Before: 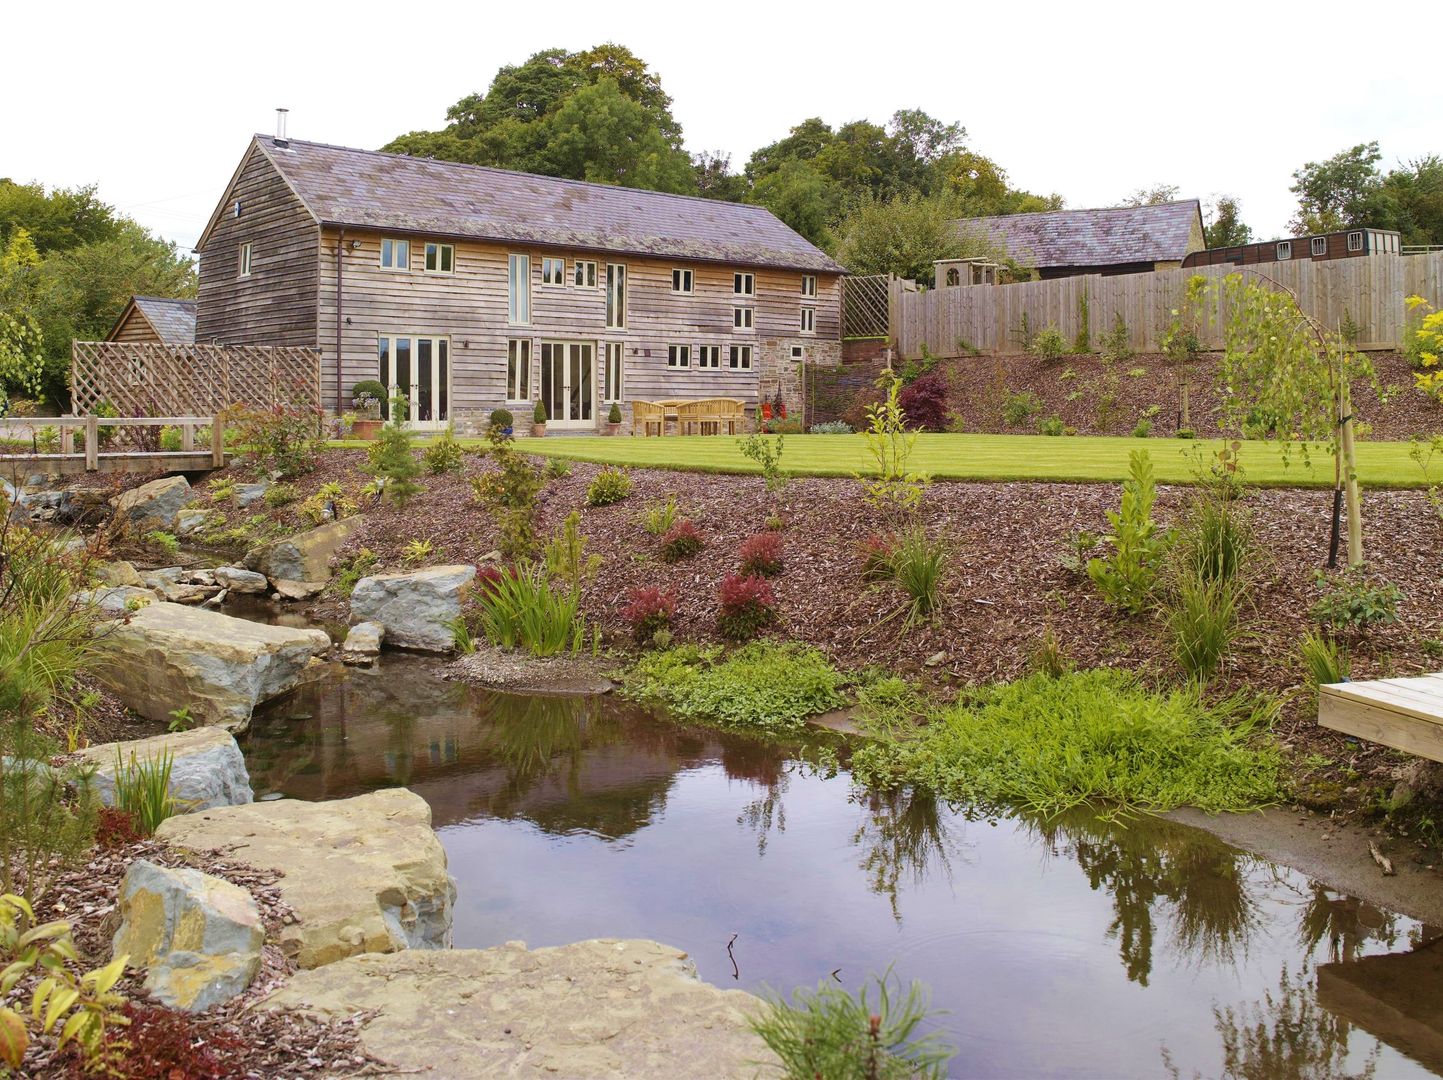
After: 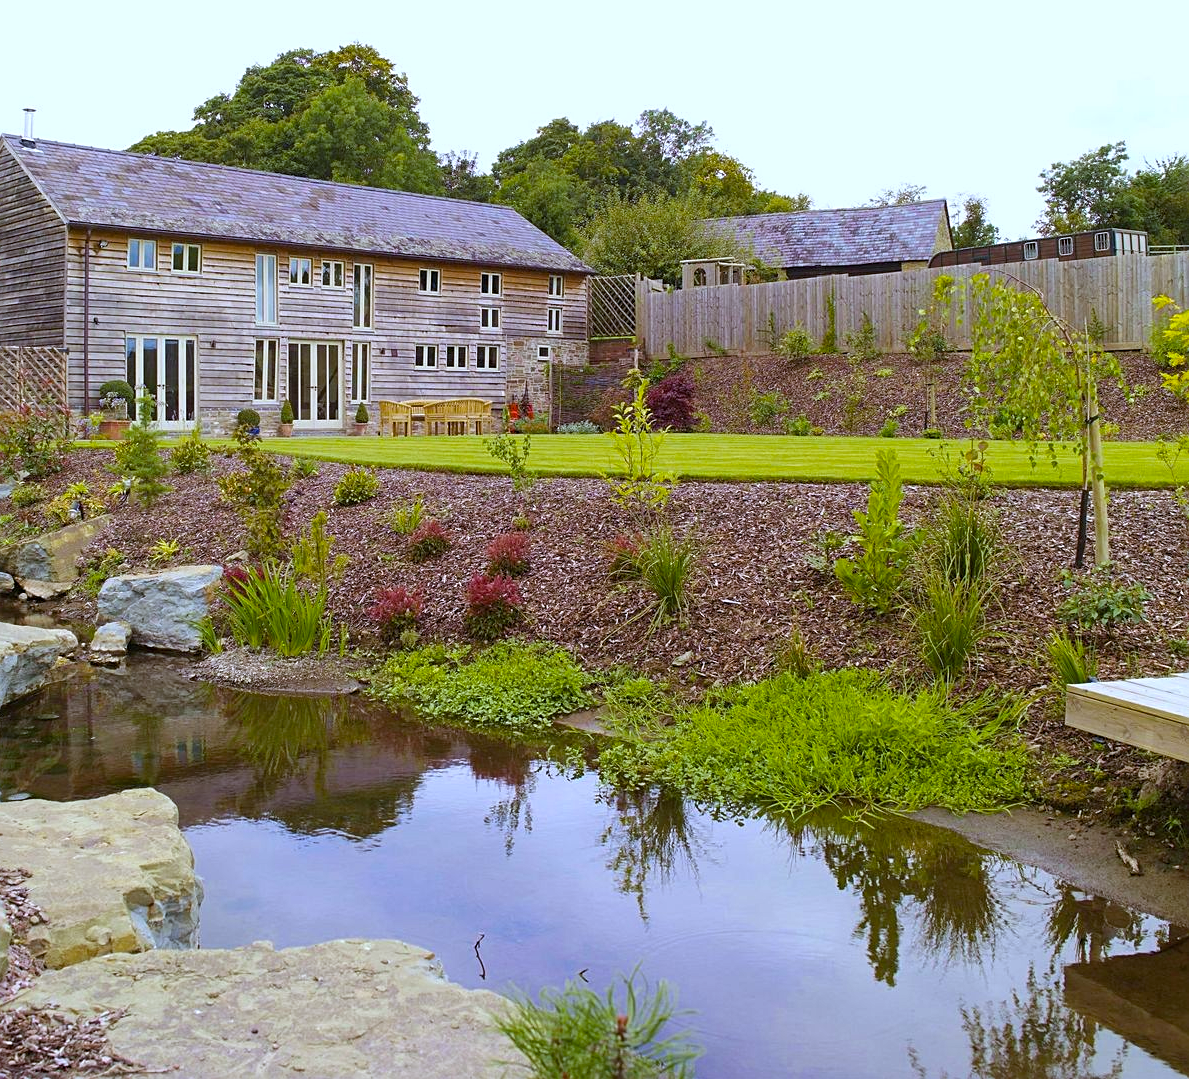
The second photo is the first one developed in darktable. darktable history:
white balance: red 0.931, blue 1.11
crop: left 17.582%, bottom 0.031%
sharpen: radius 2.167, amount 0.381, threshold 0
color balance rgb: perceptual saturation grading › global saturation 30%, global vibrance 10%
